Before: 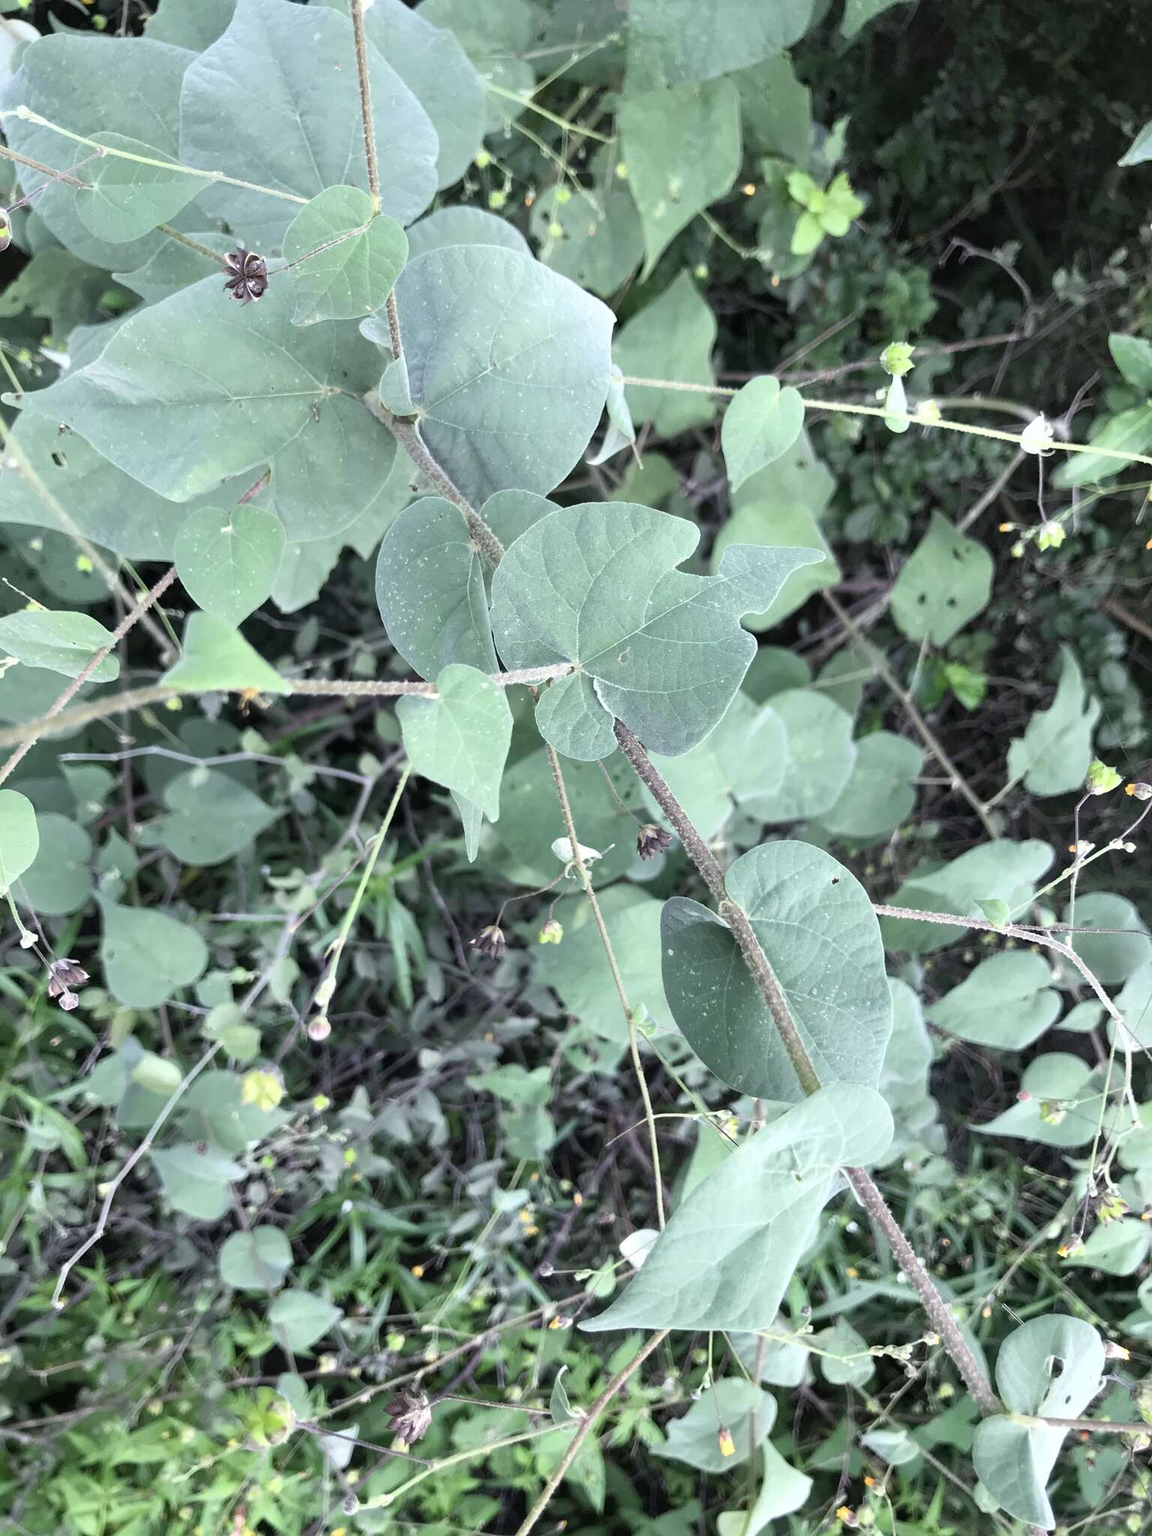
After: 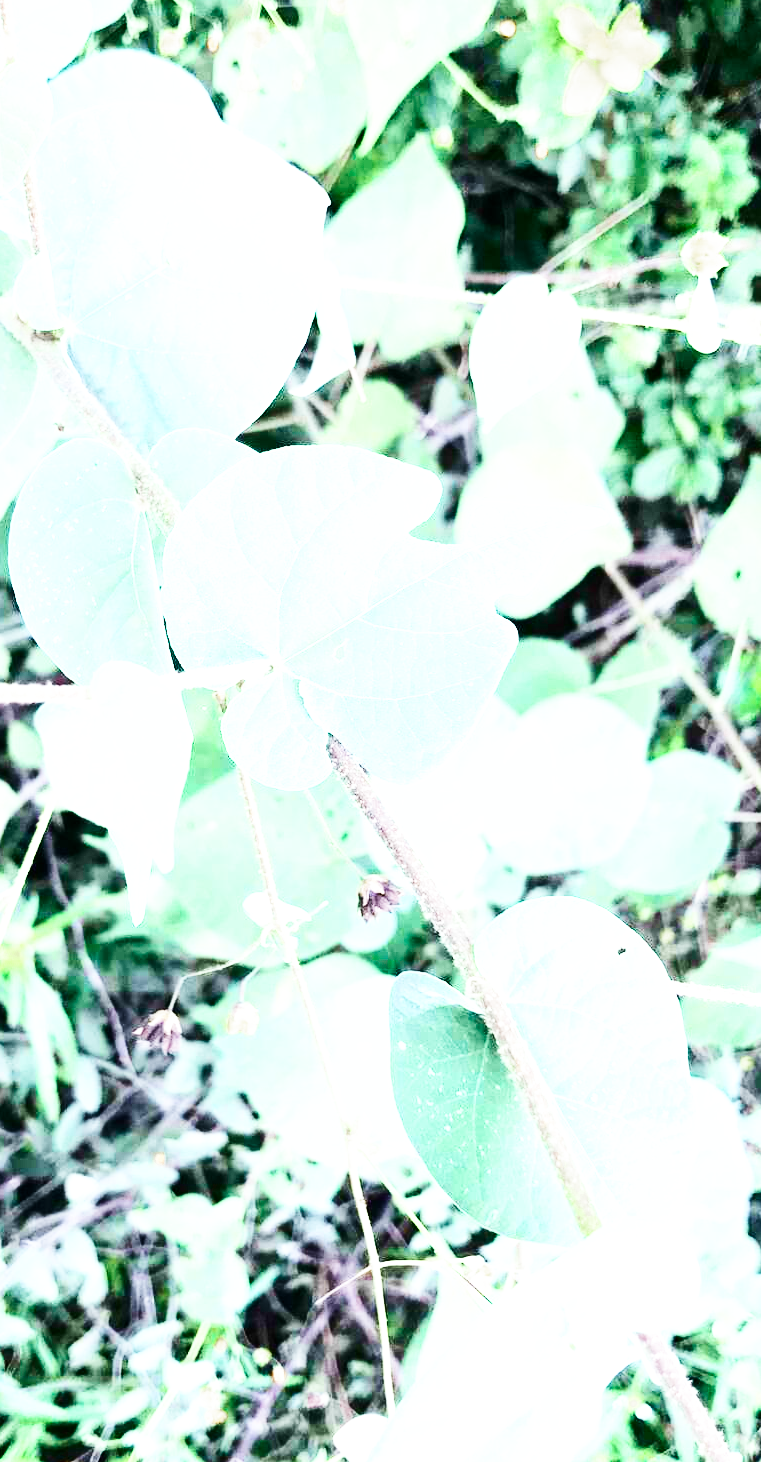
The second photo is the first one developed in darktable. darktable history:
crop: left 32.075%, top 10.976%, right 18.355%, bottom 17.596%
contrast brightness saturation: contrast 0.28
base curve: curves: ch0 [(0, 0.003) (0.001, 0.002) (0.006, 0.004) (0.02, 0.022) (0.048, 0.086) (0.094, 0.234) (0.162, 0.431) (0.258, 0.629) (0.385, 0.8) (0.548, 0.918) (0.751, 0.988) (1, 1)], preserve colors none
exposure: black level correction 0, exposure 0.7 EV, compensate highlight preservation false
velvia: on, module defaults
color zones: curves: ch0 [(0.11, 0.396) (0.195, 0.36) (0.25, 0.5) (0.303, 0.412) (0.357, 0.544) (0.75, 0.5) (0.967, 0.328)]; ch1 [(0, 0.468) (0.112, 0.512) (0.202, 0.6) (0.25, 0.5) (0.307, 0.352) (0.357, 0.544) (0.75, 0.5) (0.963, 0.524)]
